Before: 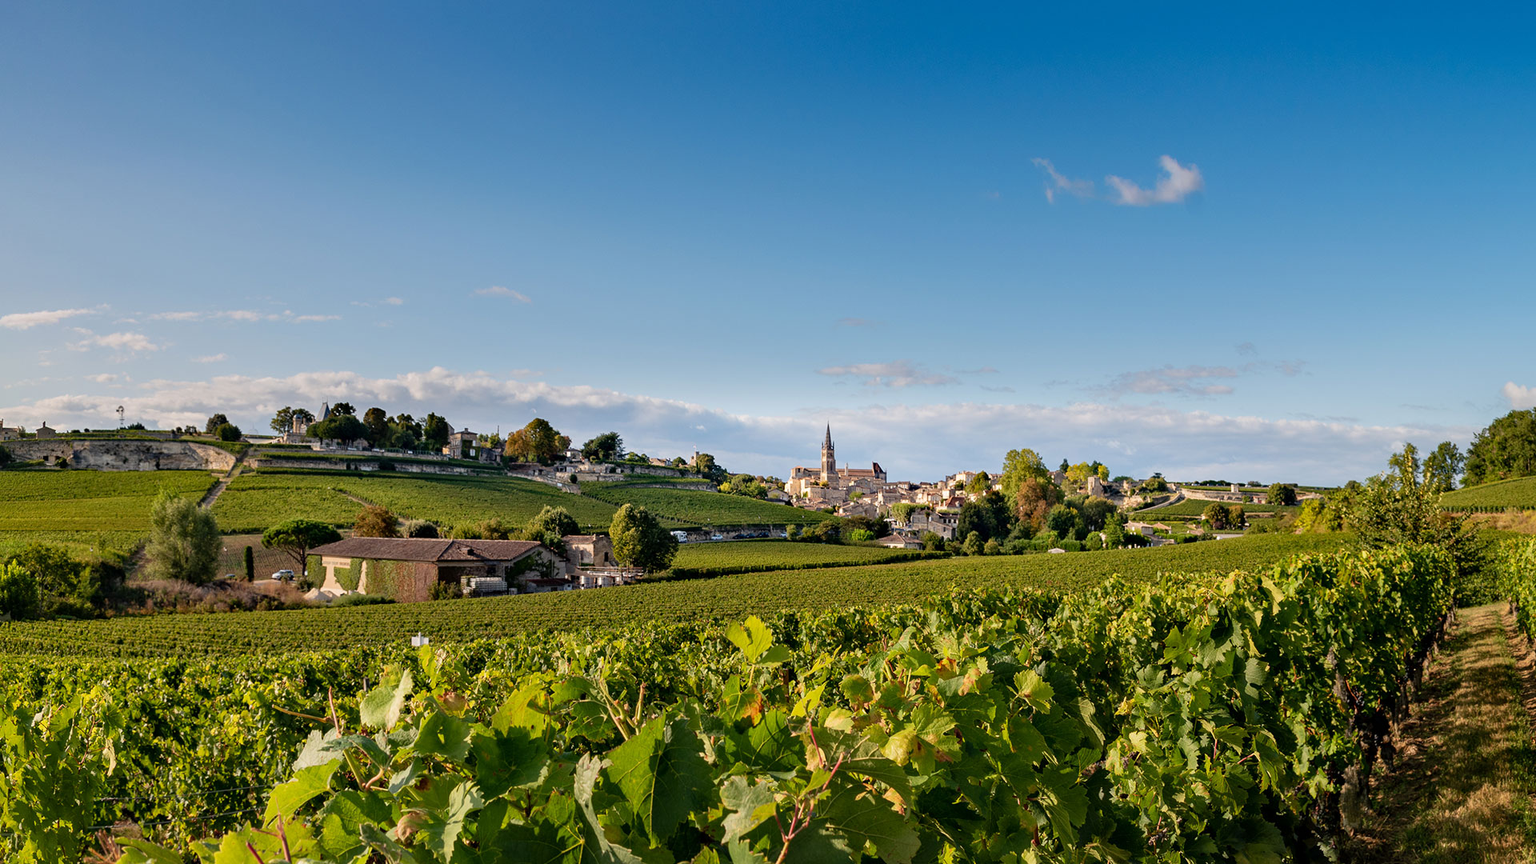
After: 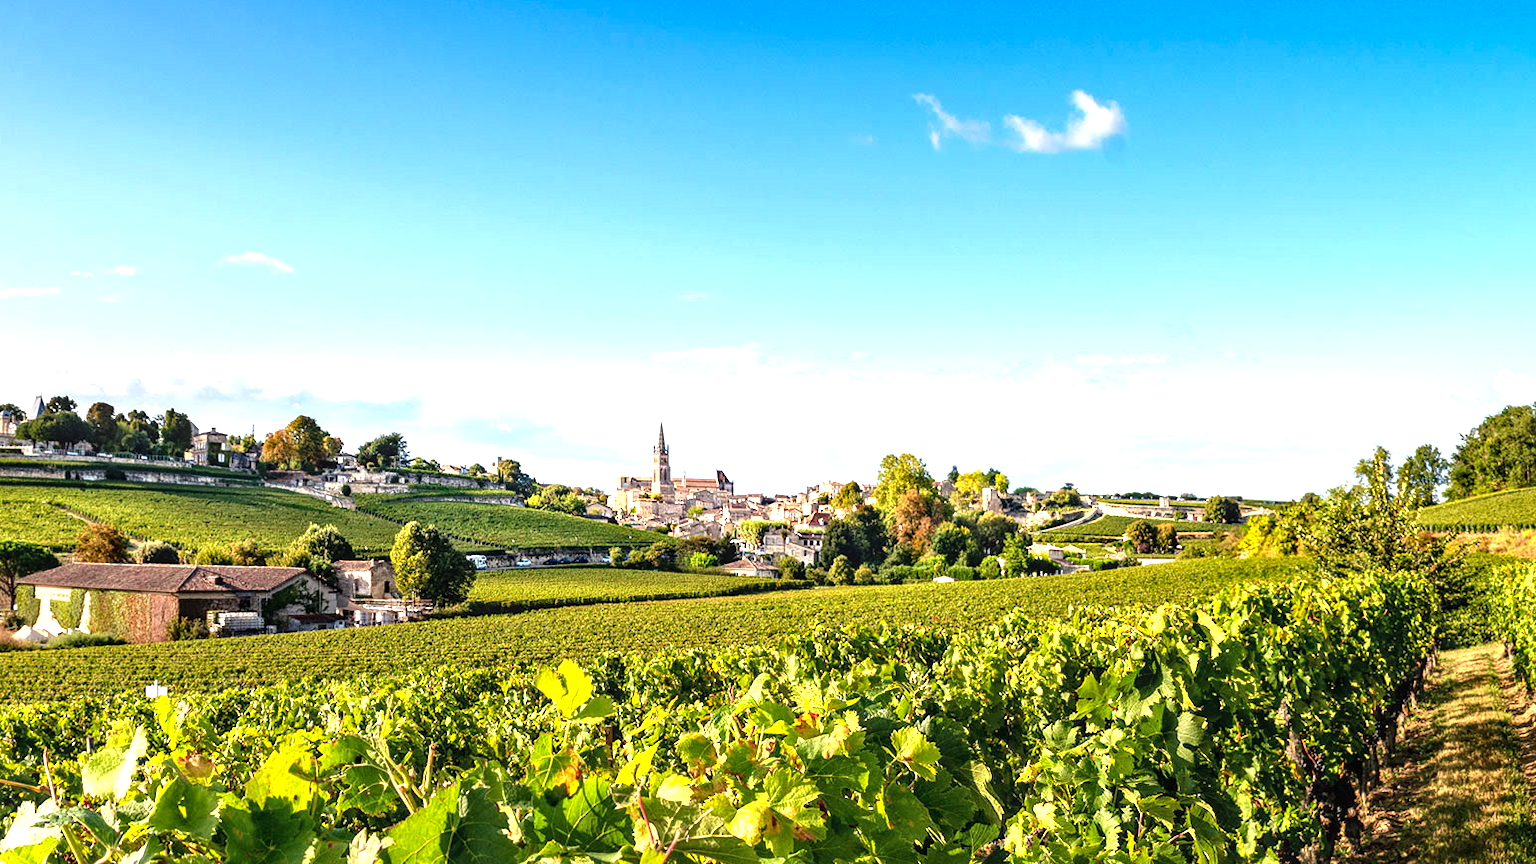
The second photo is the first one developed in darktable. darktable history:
color balance: contrast 10%
crop: left 19.159%, top 9.58%, bottom 9.58%
exposure: black level correction -0.002, exposure 1.115 EV, compensate highlight preservation false
local contrast: detail 130%
